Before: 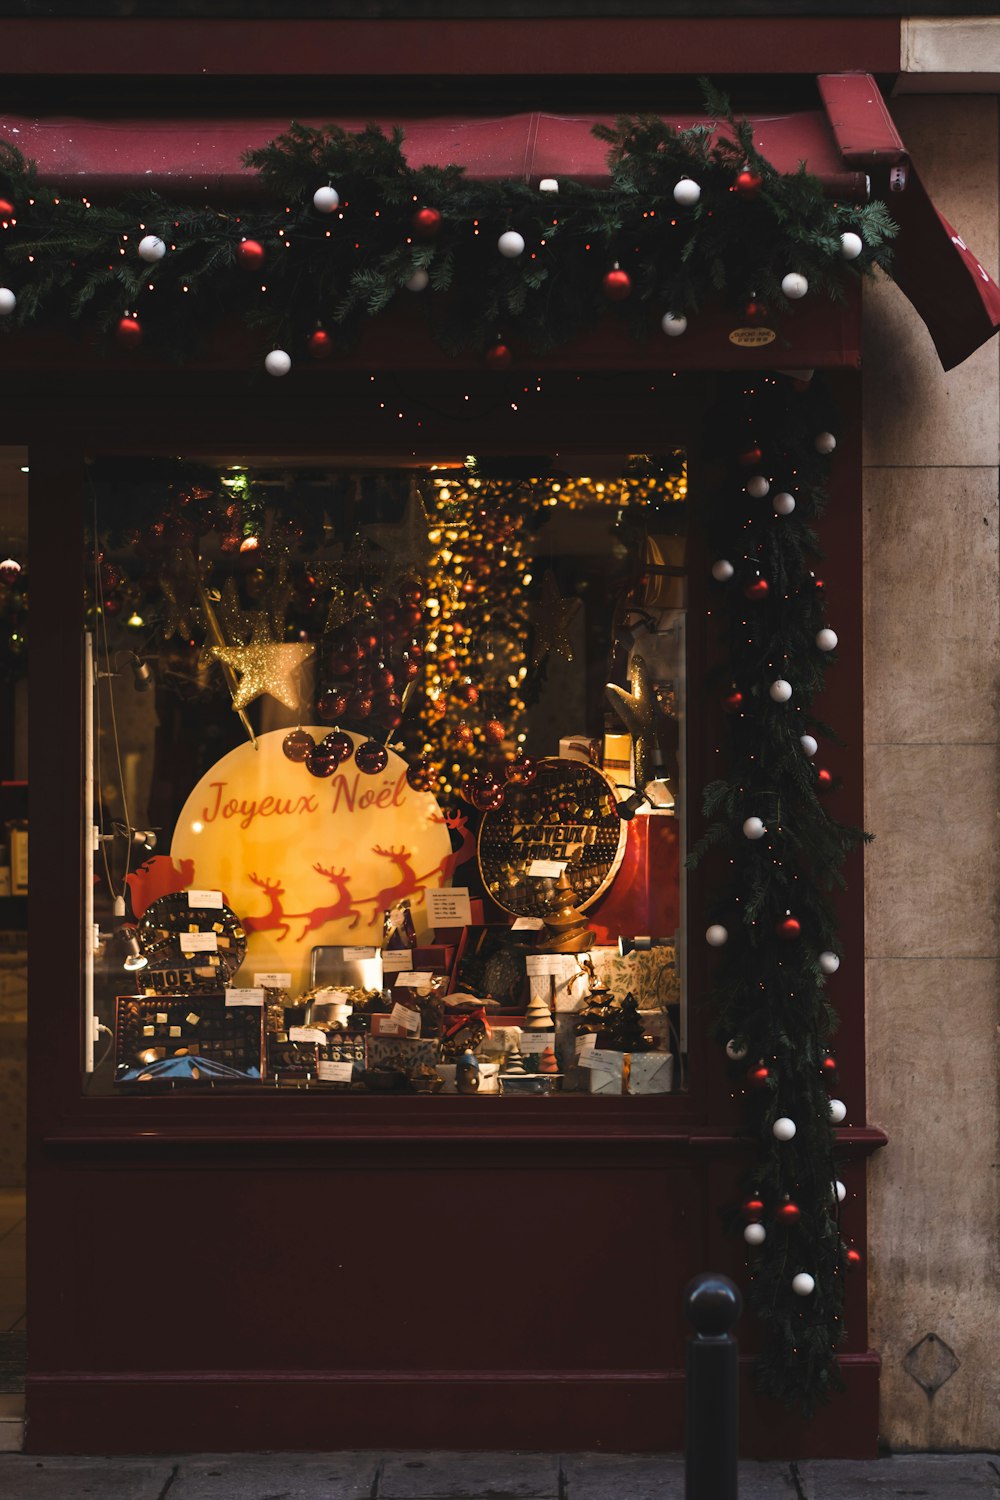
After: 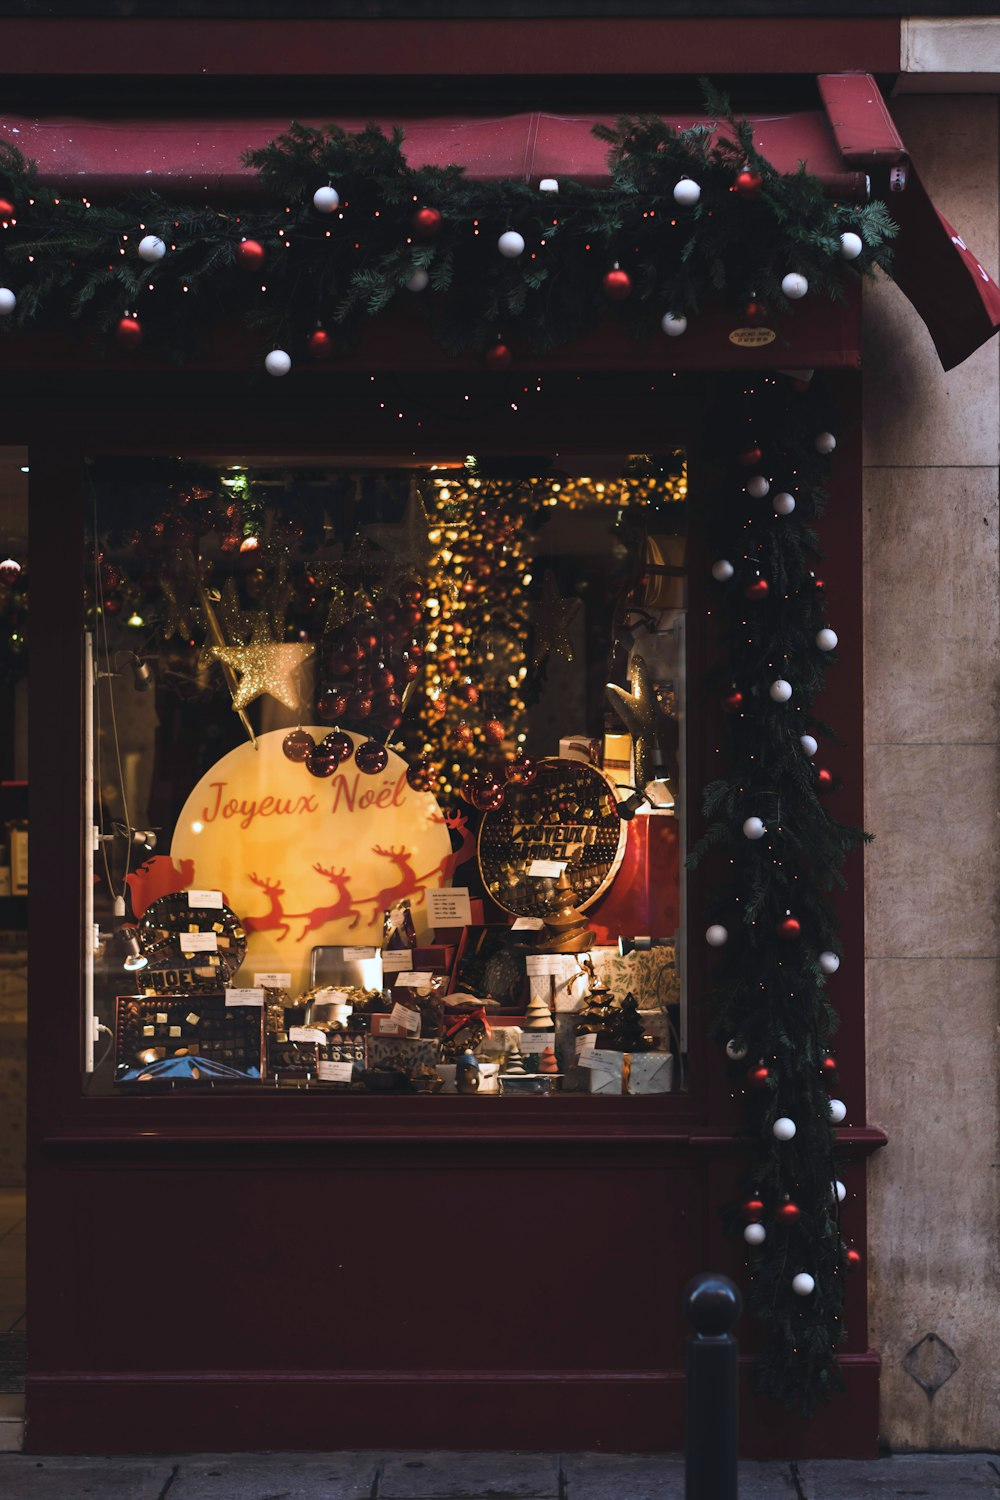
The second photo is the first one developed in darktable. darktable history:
color calibration: illuminant custom, x 0.371, y 0.382, temperature 4282.58 K
